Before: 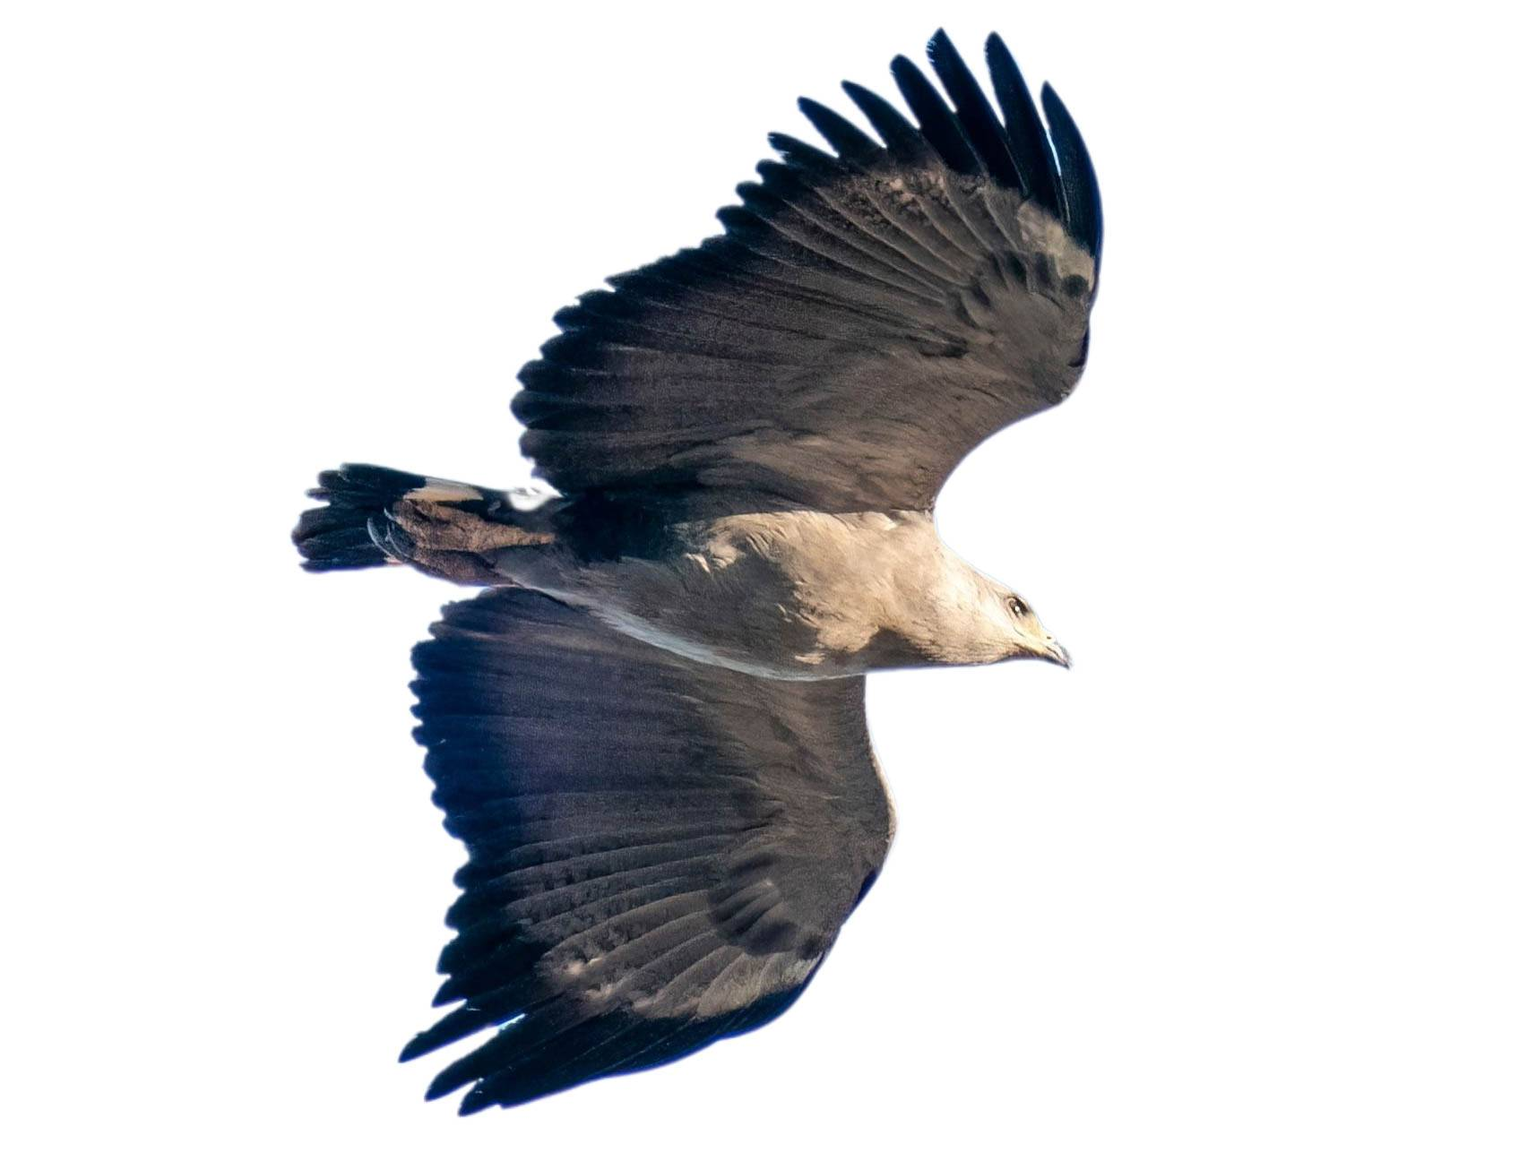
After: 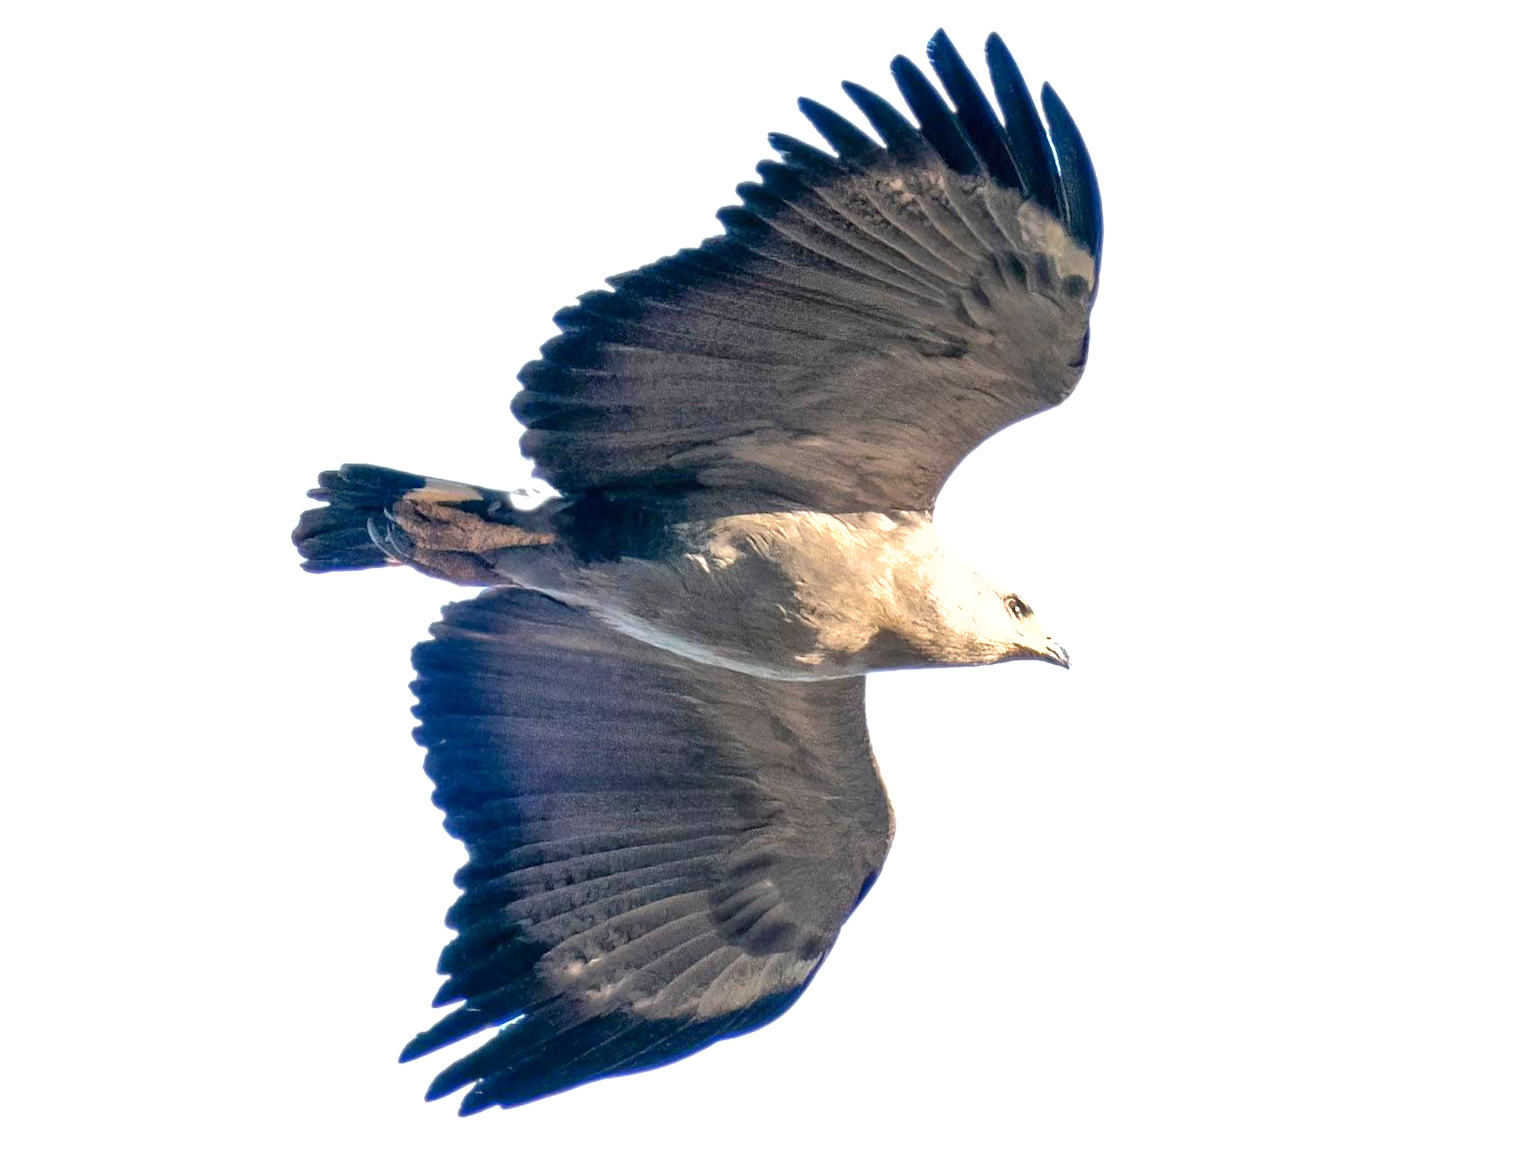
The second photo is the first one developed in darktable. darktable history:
shadows and highlights: on, module defaults
exposure: exposure 0.6 EV, compensate highlight preservation false
